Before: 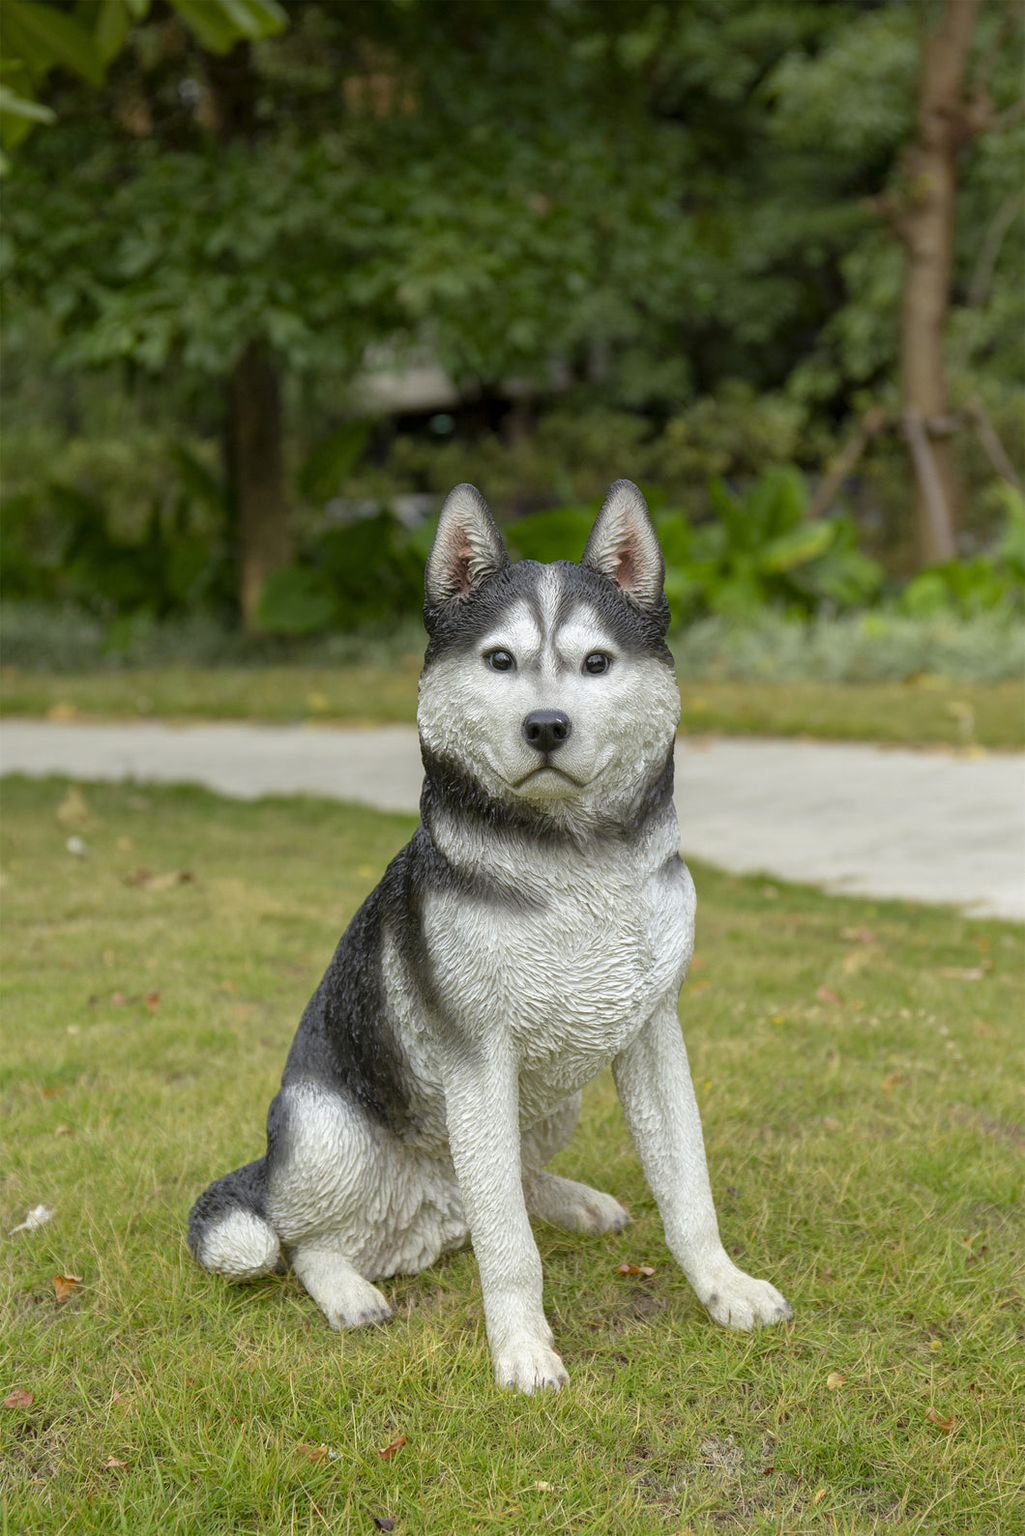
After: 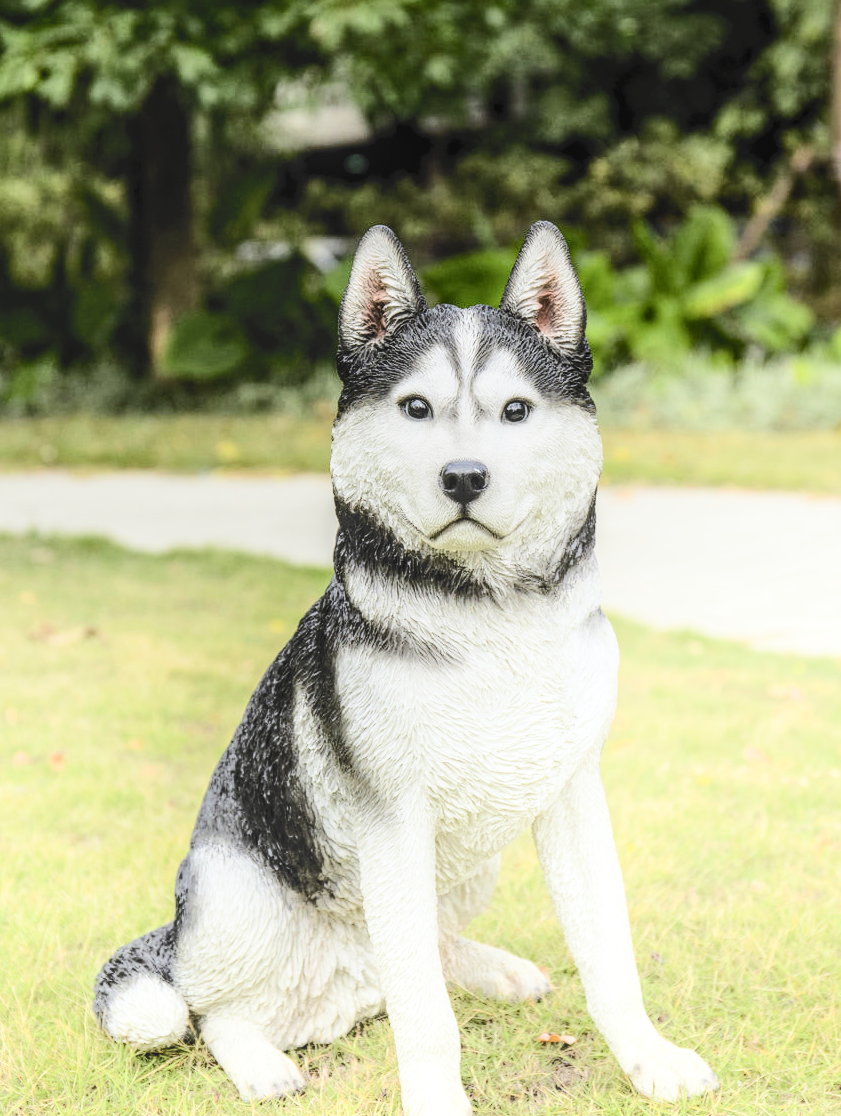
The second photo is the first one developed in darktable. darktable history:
crop: left 9.607%, top 17.345%, right 11.04%, bottom 12.362%
local contrast: highlights 4%, shadows 7%, detail 133%
exposure: exposure 0.372 EV, compensate exposure bias true, compensate highlight preservation false
tone curve: curves: ch0 [(0, 0) (0.003, 0.077) (0.011, 0.089) (0.025, 0.105) (0.044, 0.122) (0.069, 0.134) (0.1, 0.151) (0.136, 0.171) (0.177, 0.198) (0.224, 0.23) (0.277, 0.273) (0.335, 0.343) (0.399, 0.422) (0.468, 0.508) (0.543, 0.601) (0.623, 0.695) (0.709, 0.782) (0.801, 0.866) (0.898, 0.934) (1, 1)], color space Lab, independent channels, preserve colors none
tone equalizer: -8 EV -0.388 EV, -7 EV -0.384 EV, -6 EV -0.361 EV, -5 EV -0.257 EV, -3 EV 0.227 EV, -2 EV 0.322 EV, -1 EV 0.375 EV, +0 EV 0.432 EV
shadows and highlights: highlights 72.6, soften with gaussian
filmic rgb: black relative exposure -5.14 EV, white relative exposure 3.99 EV, hardness 2.91, contrast 1.402, highlights saturation mix -30.39%
